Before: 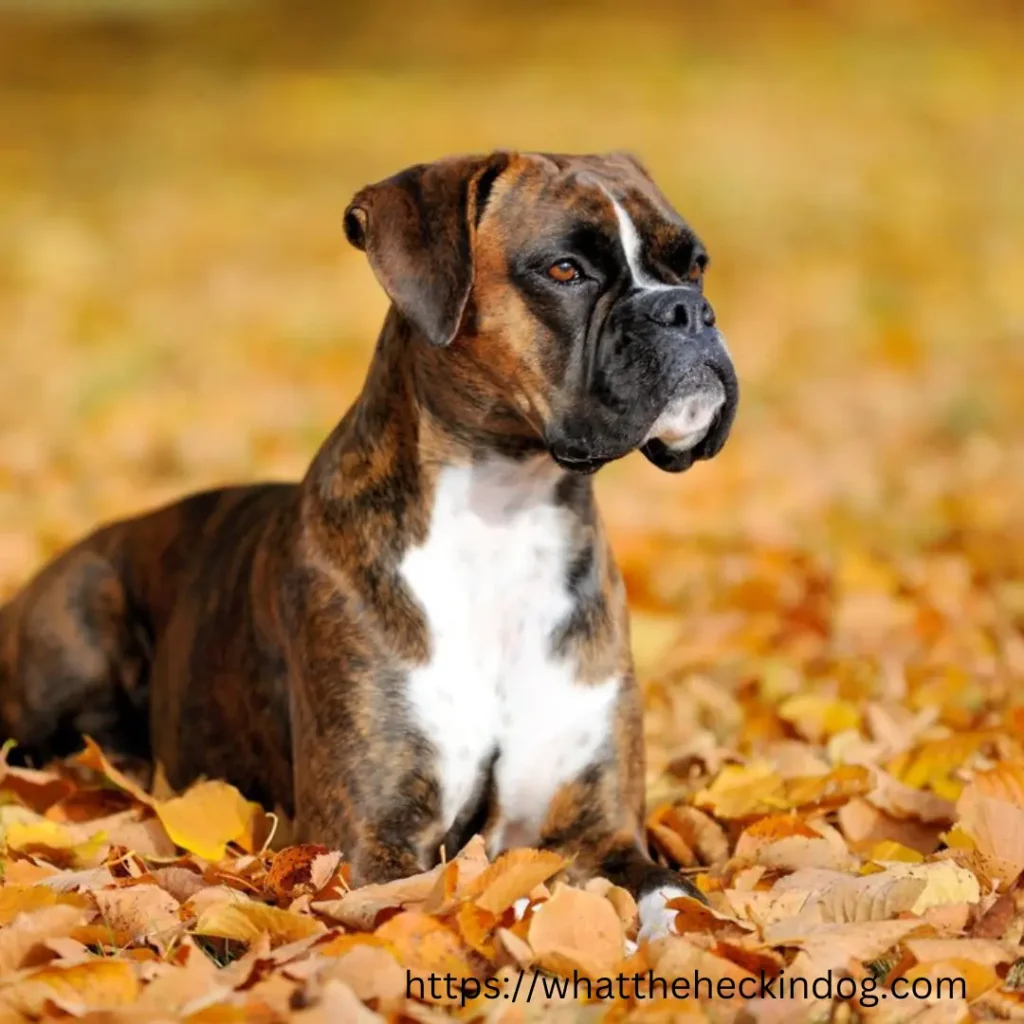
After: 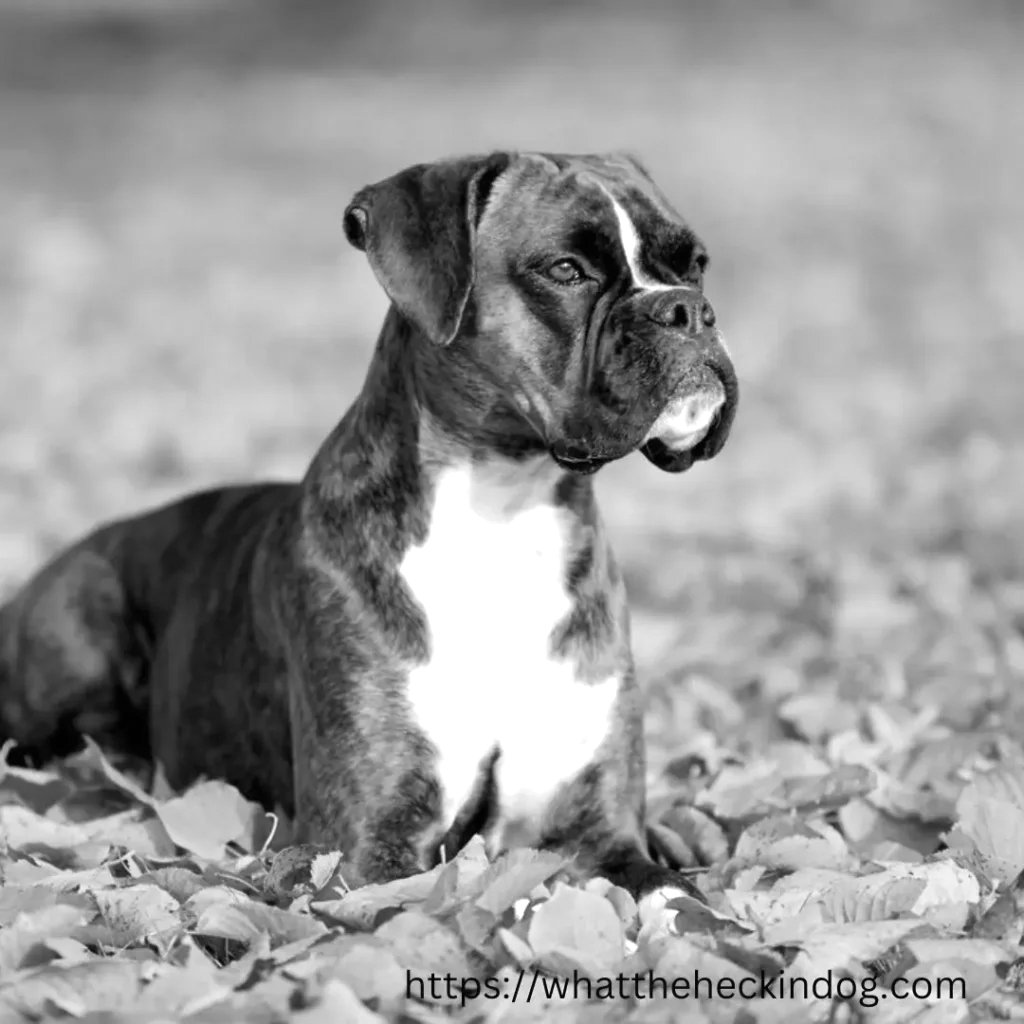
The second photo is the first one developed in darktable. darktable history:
color calibration: output gray [0.31, 0.36, 0.33, 0], gray › normalize channels true, illuminant same as pipeline (D50), adaptation XYZ, x 0.346, y 0.359, gamut compression 0
exposure: exposure 0.6 EV, compensate highlight preservation false
